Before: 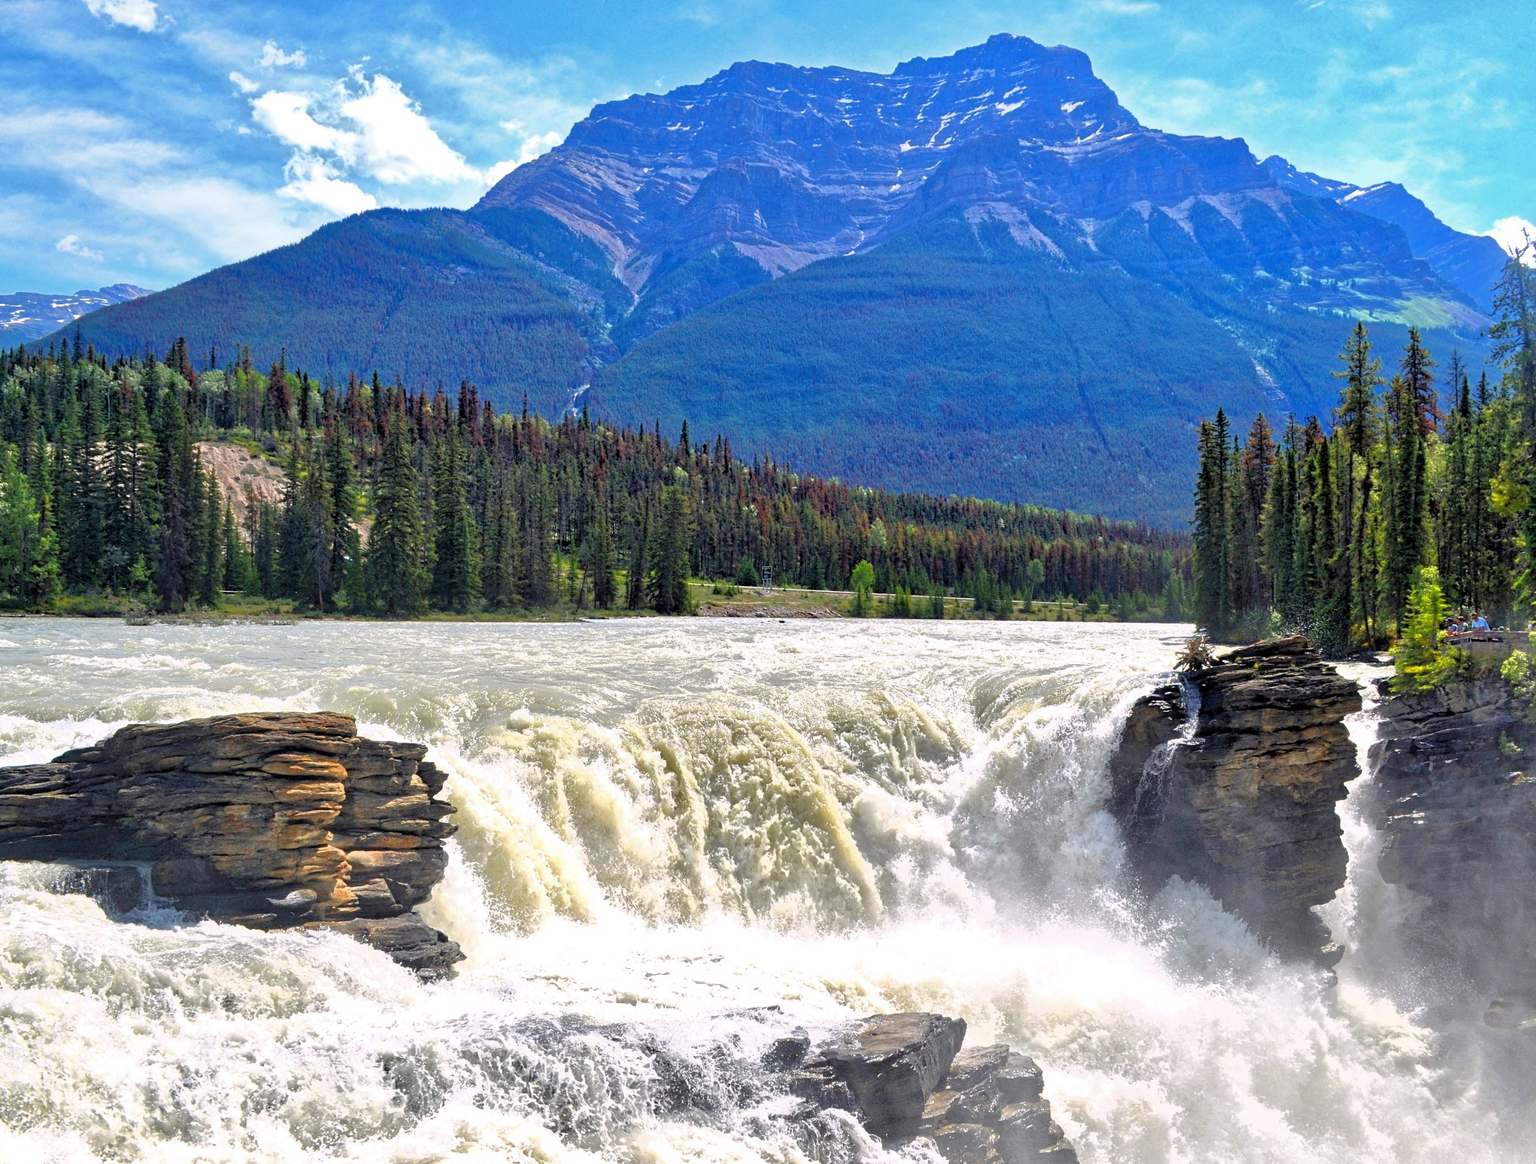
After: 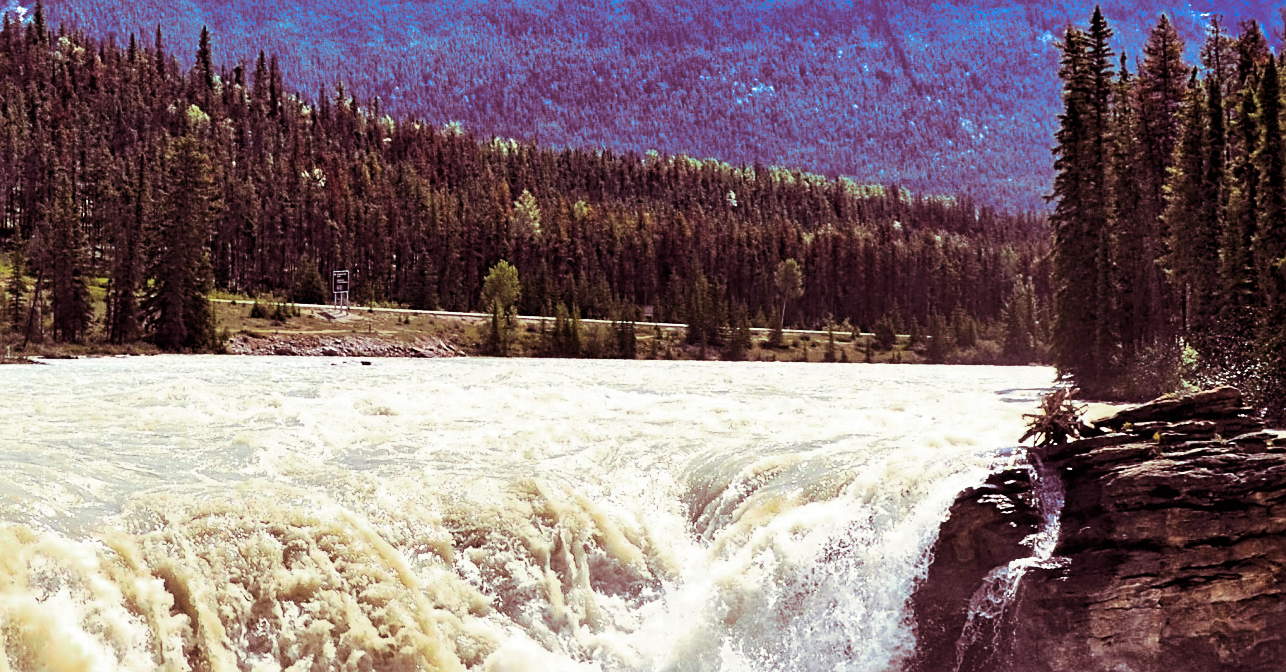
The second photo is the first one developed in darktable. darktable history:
crop: left 36.607%, top 34.735%, right 13.146%, bottom 30.611%
contrast brightness saturation: contrast 0.4, brightness 0.1, saturation 0.21
sharpen: amount 0.2
split-toning: compress 20%
color zones: curves: ch0 [(0.27, 0.396) (0.563, 0.504) (0.75, 0.5) (0.787, 0.307)]
